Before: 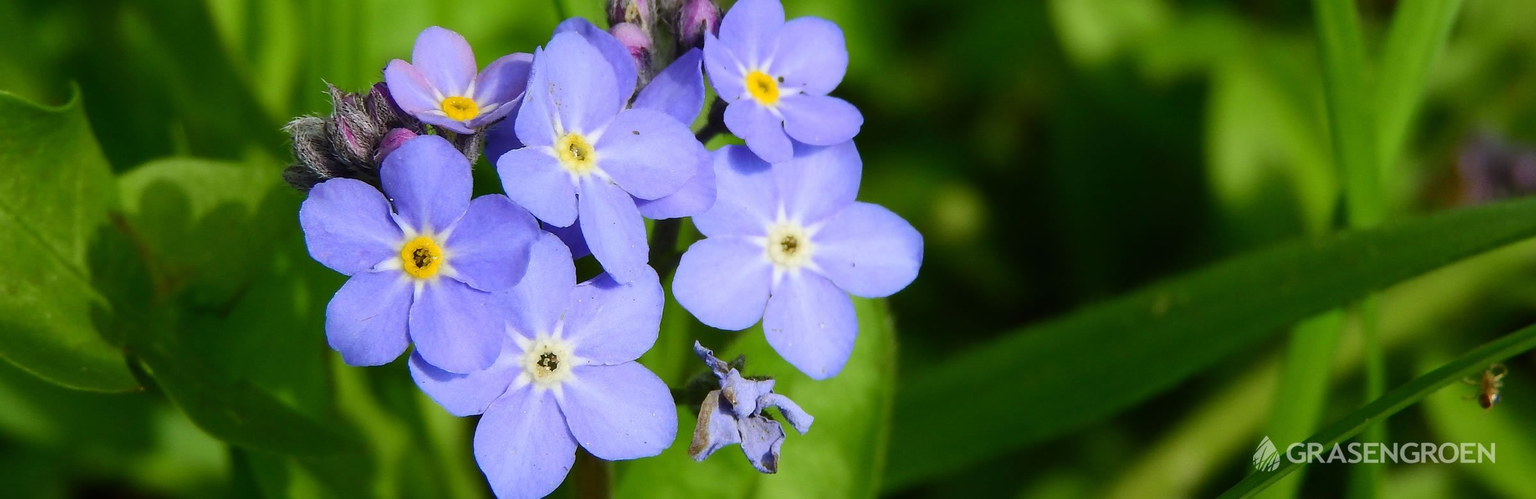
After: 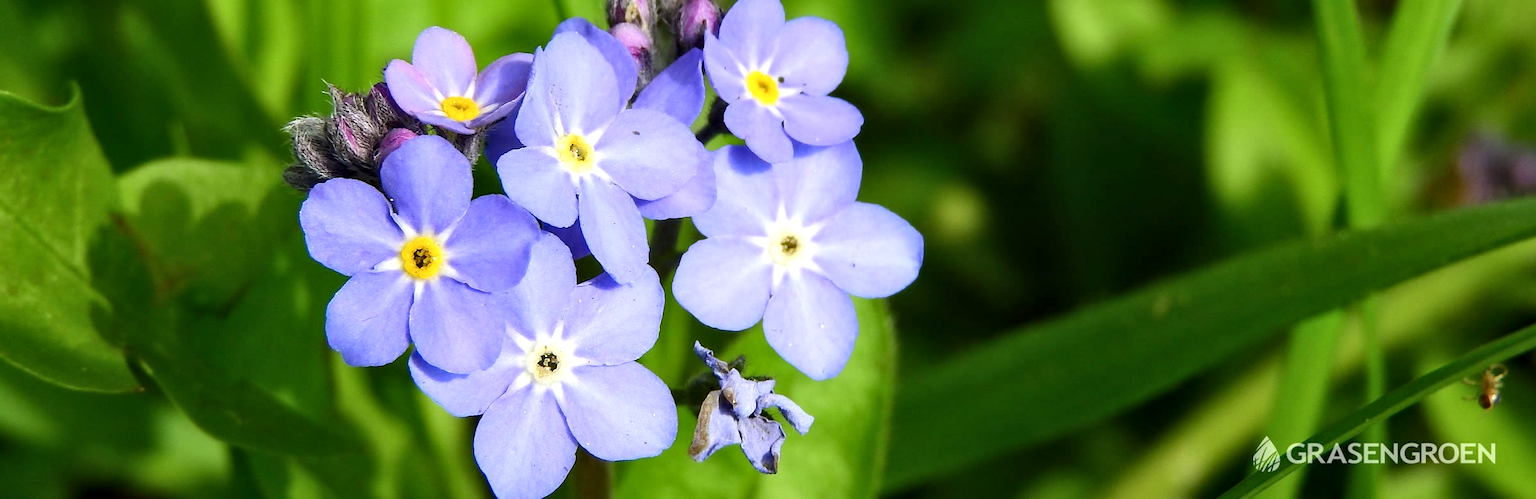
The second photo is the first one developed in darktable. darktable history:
exposure: exposure 0.481 EV, compensate highlight preservation false
contrast equalizer: octaves 7, y [[0.524, 0.538, 0.547, 0.548, 0.538, 0.524], [0.5 ×6], [0.5 ×6], [0 ×6], [0 ×6]], mix 0.791
